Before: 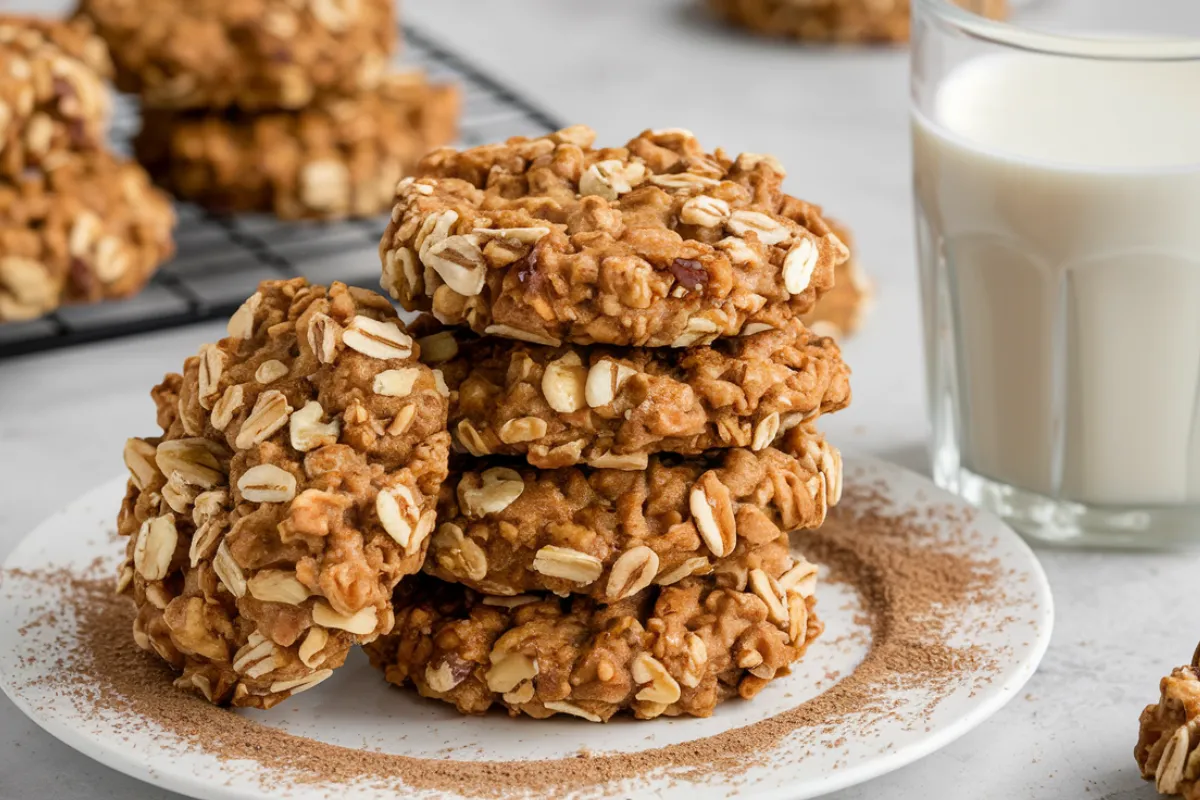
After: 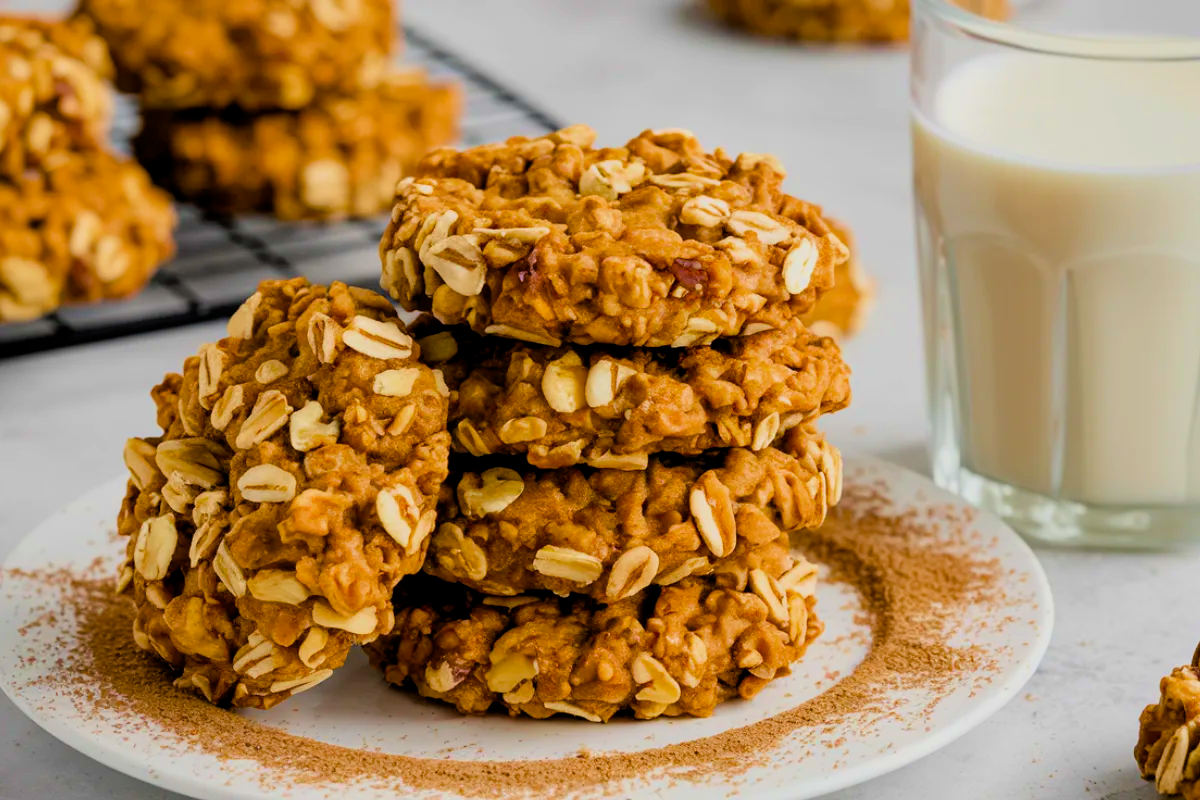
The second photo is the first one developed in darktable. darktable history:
color balance rgb: linear chroma grading › global chroma 49.895%, perceptual saturation grading › global saturation -1.744%, perceptual saturation grading › highlights -7.425%, perceptual saturation grading › mid-tones 7.913%, perceptual saturation grading › shadows 4.853%, global vibrance 20%
velvia: on, module defaults
filmic rgb: black relative exposure -7.74 EV, white relative exposure 4.45 EV, threshold 2.95 EV, target black luminance 0%, hardness 3.76, latitude 50.71%, contrast 1.069, highlights saturation mix 9.31%, shadows ↔ highlights balance -0.255%, add noise in highlights 0, color science v3 (2019), use custom middle-gray values true, contrast in highlights soft, enable highlight reconstruction true
